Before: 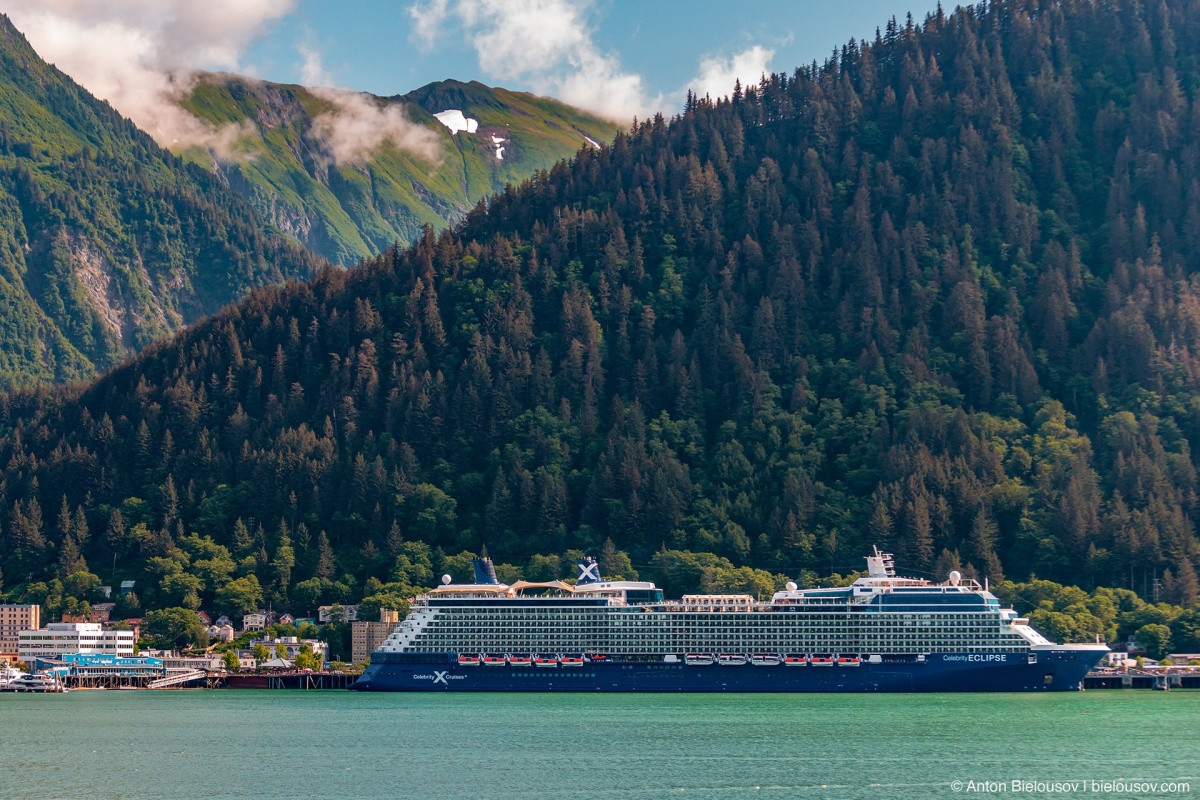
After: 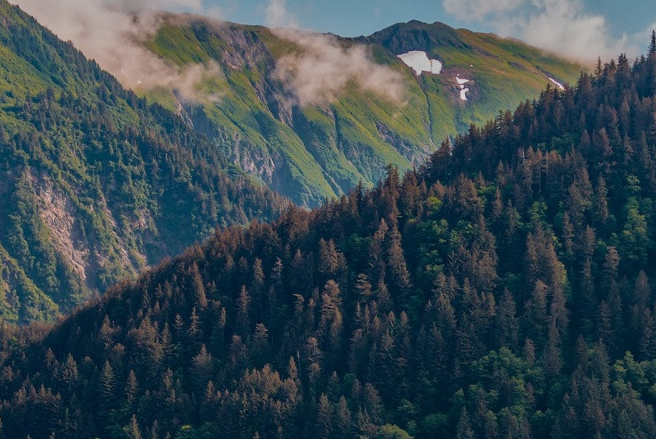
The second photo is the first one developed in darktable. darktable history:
tone equalizer: -8 EV -0.002 EV, -7 EV 0.005 EV, -6 EV -0.008 EV, -5 EV 0.007 EV, -4 EV -0.042 EV, -3 EV -0.233 EV, -2 EV -0.662 EV, -1 EV -0.983 EV, +0 EV -0.969 EV, smoothing diameter 2%, edges refinement/feathering 20, mask exposure compensation -1.57 EV, filter diffusion 5
crop and rotate: left 3.047%, top 7.509%, right 42.236%, bottom 37.598%
